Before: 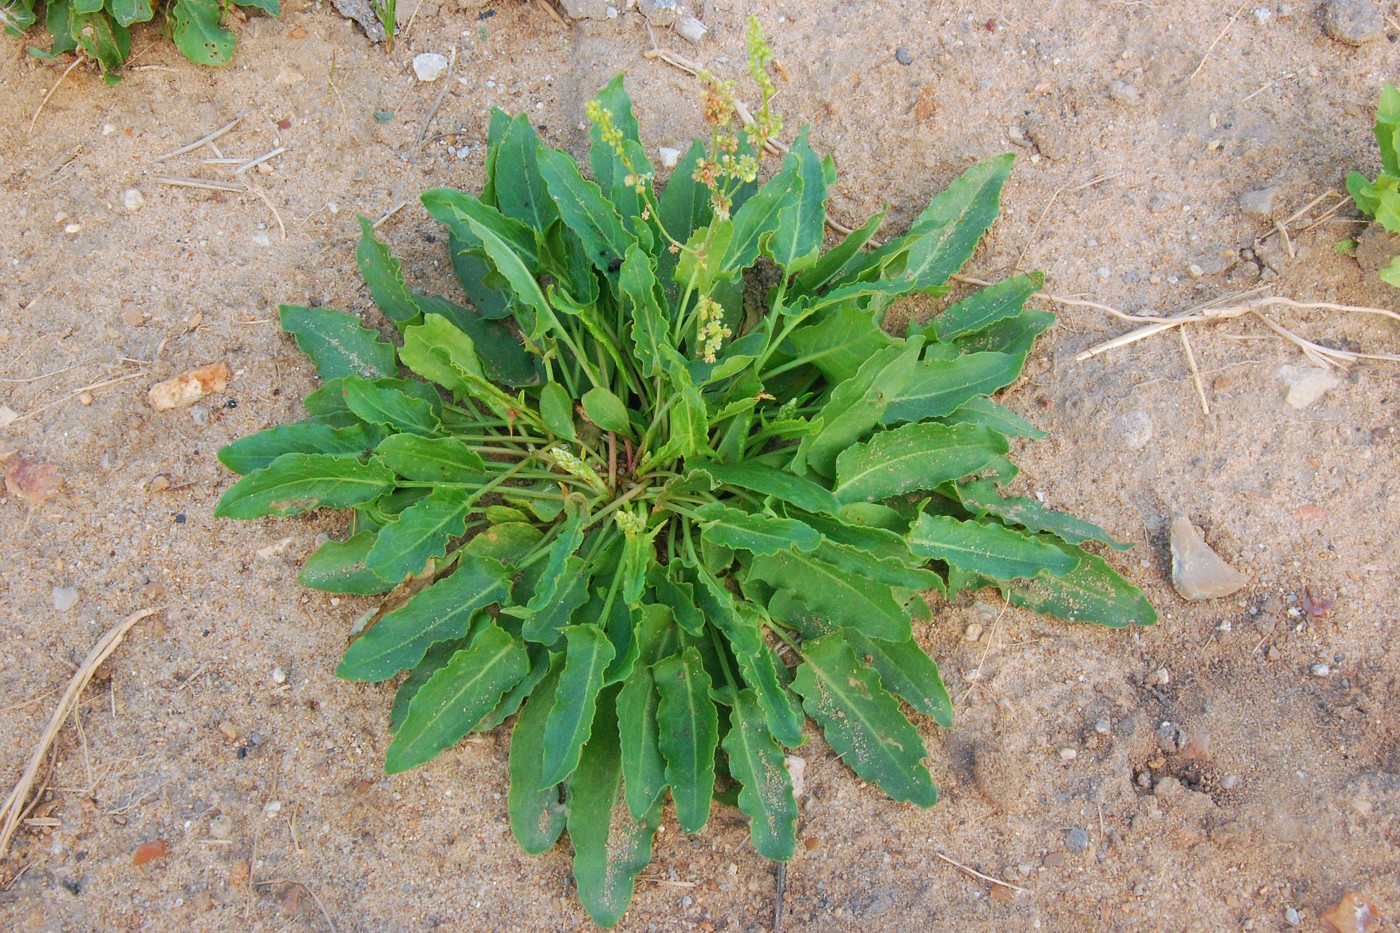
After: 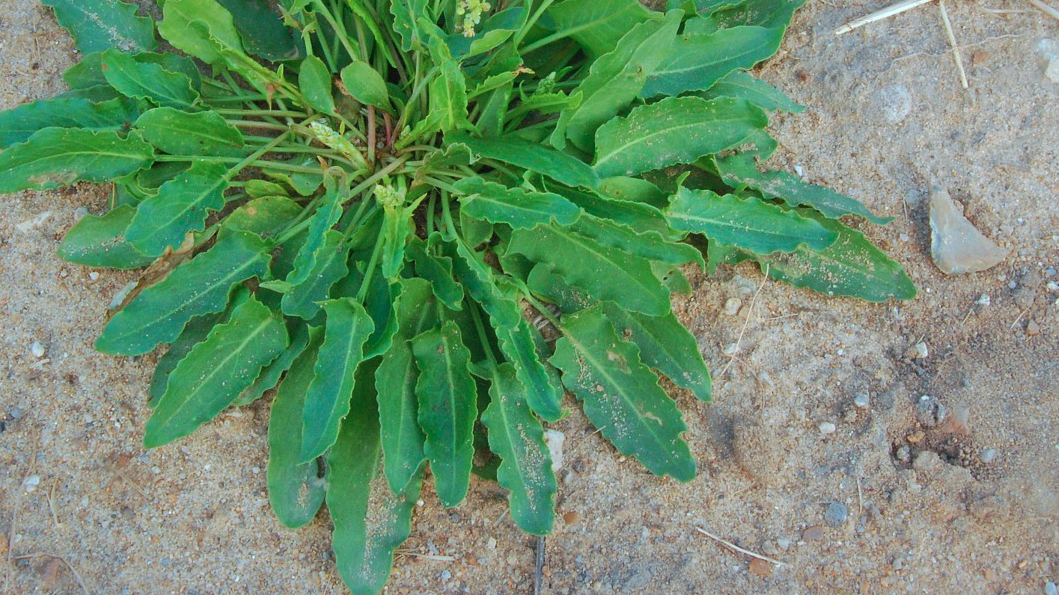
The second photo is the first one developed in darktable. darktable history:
crop and rotate: left 17.299%, top 35.115%, right 7.015%, bottom 1.024%
color correction: highlights a* -10.04, highlights b* -10.37
shadows and highlights: on, module defaults
